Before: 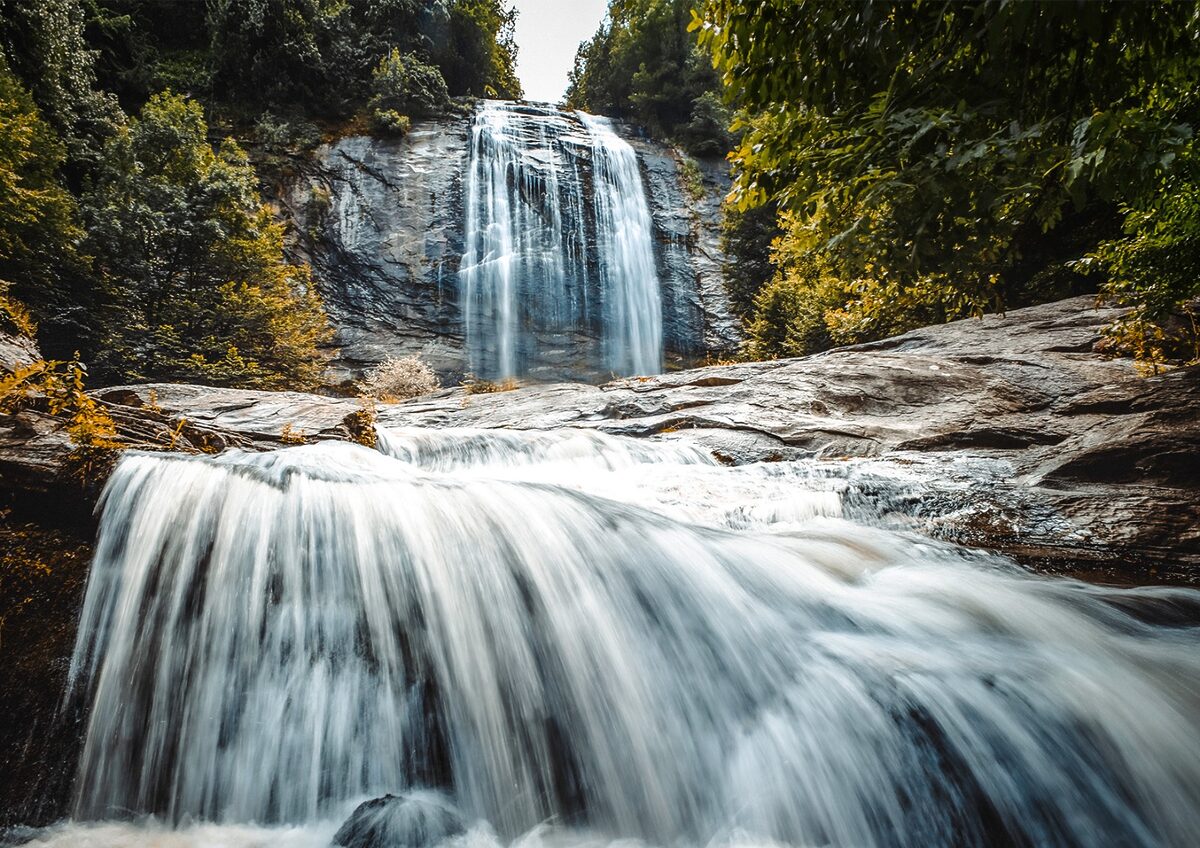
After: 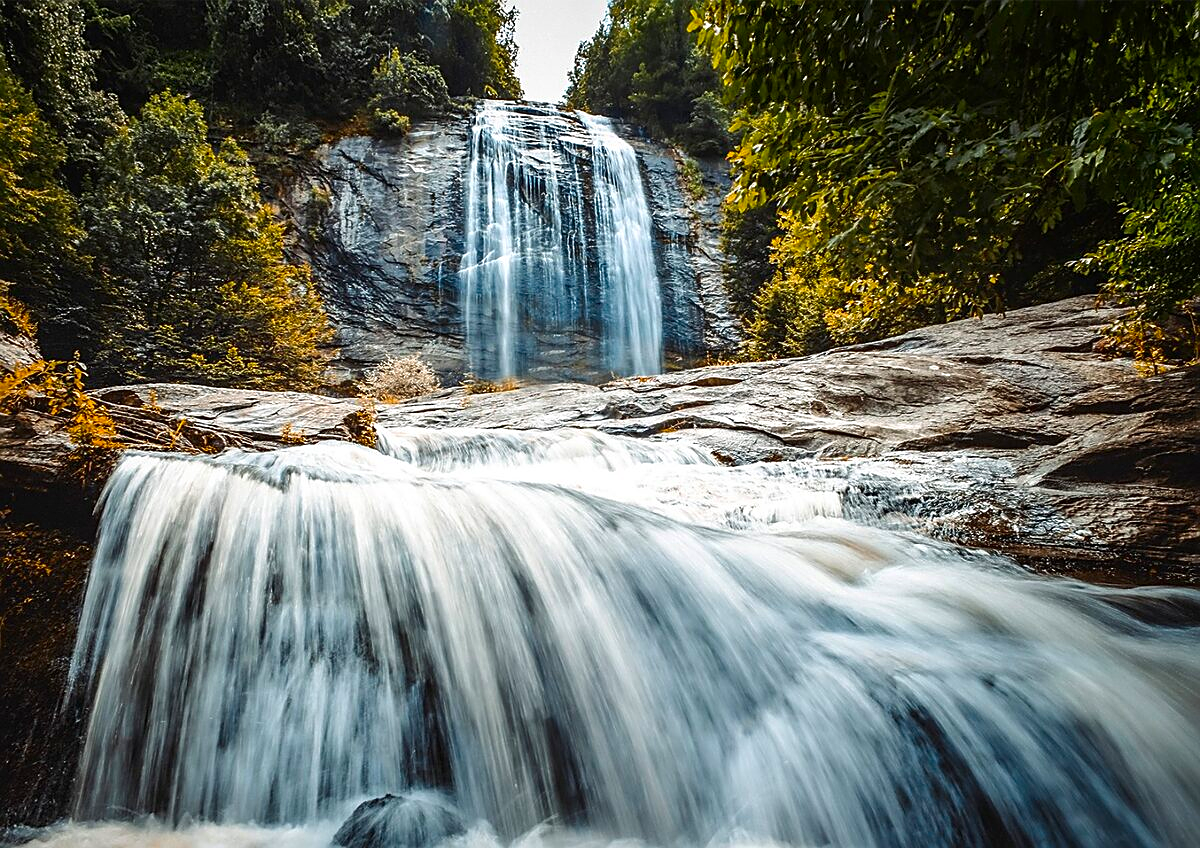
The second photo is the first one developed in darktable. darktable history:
sharpen: on, module defaults
contrast brightness saturation: brightness -0.02, saturation 0.35
